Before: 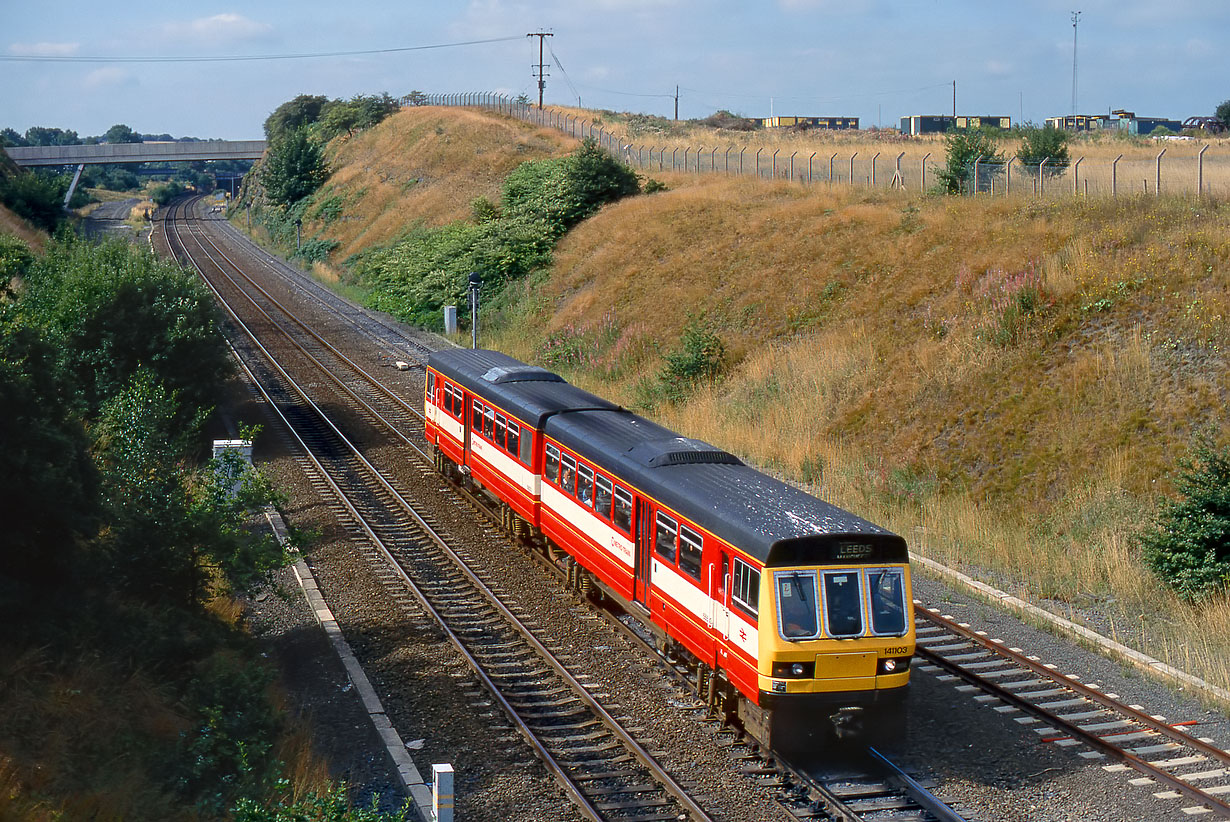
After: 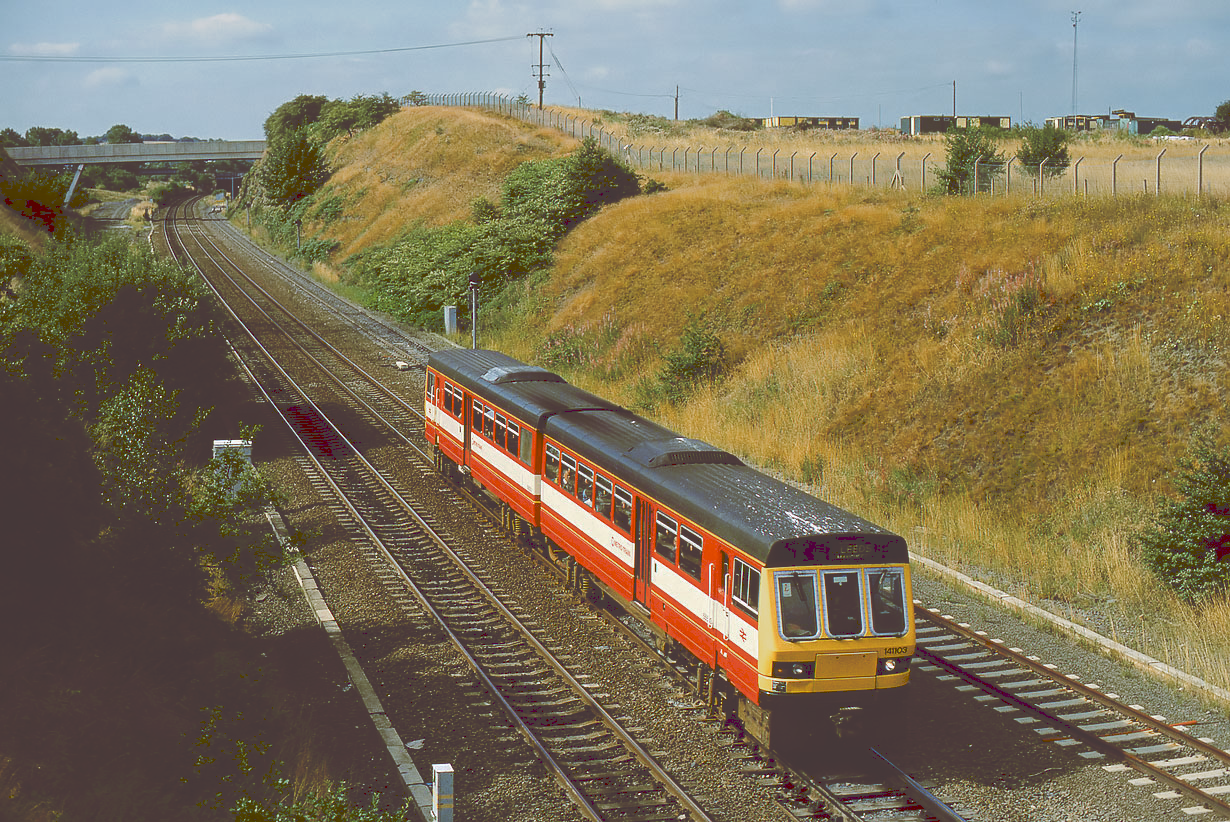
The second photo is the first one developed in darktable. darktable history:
tone curve: curves: ch0 [(0, 0) (0.003, 0.241) (0.011, 0.241) (0.025, 0.242) (0.044, 0.246) (0.069, 0.25) (0.1, 0.251) (0.136, 0.256) (0.177, 0.275) (0.224, 0.293) (0.277, 0.326) (0.335, 0.38) (0.399, 0.449) (0.468, 0.525) (0.543, 0.606) (0.623, 0.683) (0.709, 0.751) (0.801, 0.824) (0.898, 0.871) (1, 1)], preserve colors none
color look up table: target L [91.75, 85.71, 85.79, 67.7, 66.48, 49.91, 54.53, 51.04, 35.85, 34.01, 7.147, 201.9, 74.75, 73.15, 74.14, 66.81, 64.55, 60.48, 50.82, 53.36, 49.93, 46.23, 41.15, 41.56, 39.17, 32.42, 30.59, 27.35, 14.61, 89.85, 65.86, 65.24, 56.32, 52.02, 48.22, 50.7, 34.16, 32.96, 28.15, 26.79, 9.077, 92.36, 85.84, 69.96, 62.43, 41.1, 35.25, 25.08, 5.619], target a [-15.59, -15.15, -50.2, -55.54, -27.06, -31.37, -17.16, -35.46, -25.78, -20.81, 27.56, 0, 1.588, 0.347, 16.47, 11.27, 34.71, 39.18, 59.81, 13.31, 58.86, 39.05, 47.07, 18.94, 0.132, 30.64, 5.816, 26.59, 27.15, 22.99, 39.94, 80.82, -3.319, 52.53, 12.39, 27.13, 1.328, 58.32, 55.39, 21.17, 34.54, -2.663, -37.81, -27.27, -3.637, -14.6, -2.382, -6.436, 34.68], target b [70.56, 10.5, 9.814, 42.24, 1.802, 56.76, 26.72, 18.02, 61.04, 34.6, 11.82, -0.001, 80.49, 25.1, 6.681, 60.49, 60.7, 42.07, 25.15, 24.2, 85.23, 12.95, 46.89, 61.08, 66.88, 55.32, 24.65, 37.66, 24.68, -18.38, -12.1, -50.36, 7.928, 3.184, -70.03, -11.53, -5.255, -61.24, -21.21, -16.16, -9.931, -9.592, -12.43, -38.18, -14.91, -4.729, -23.96, 42.3, 9.119], num patches 49
